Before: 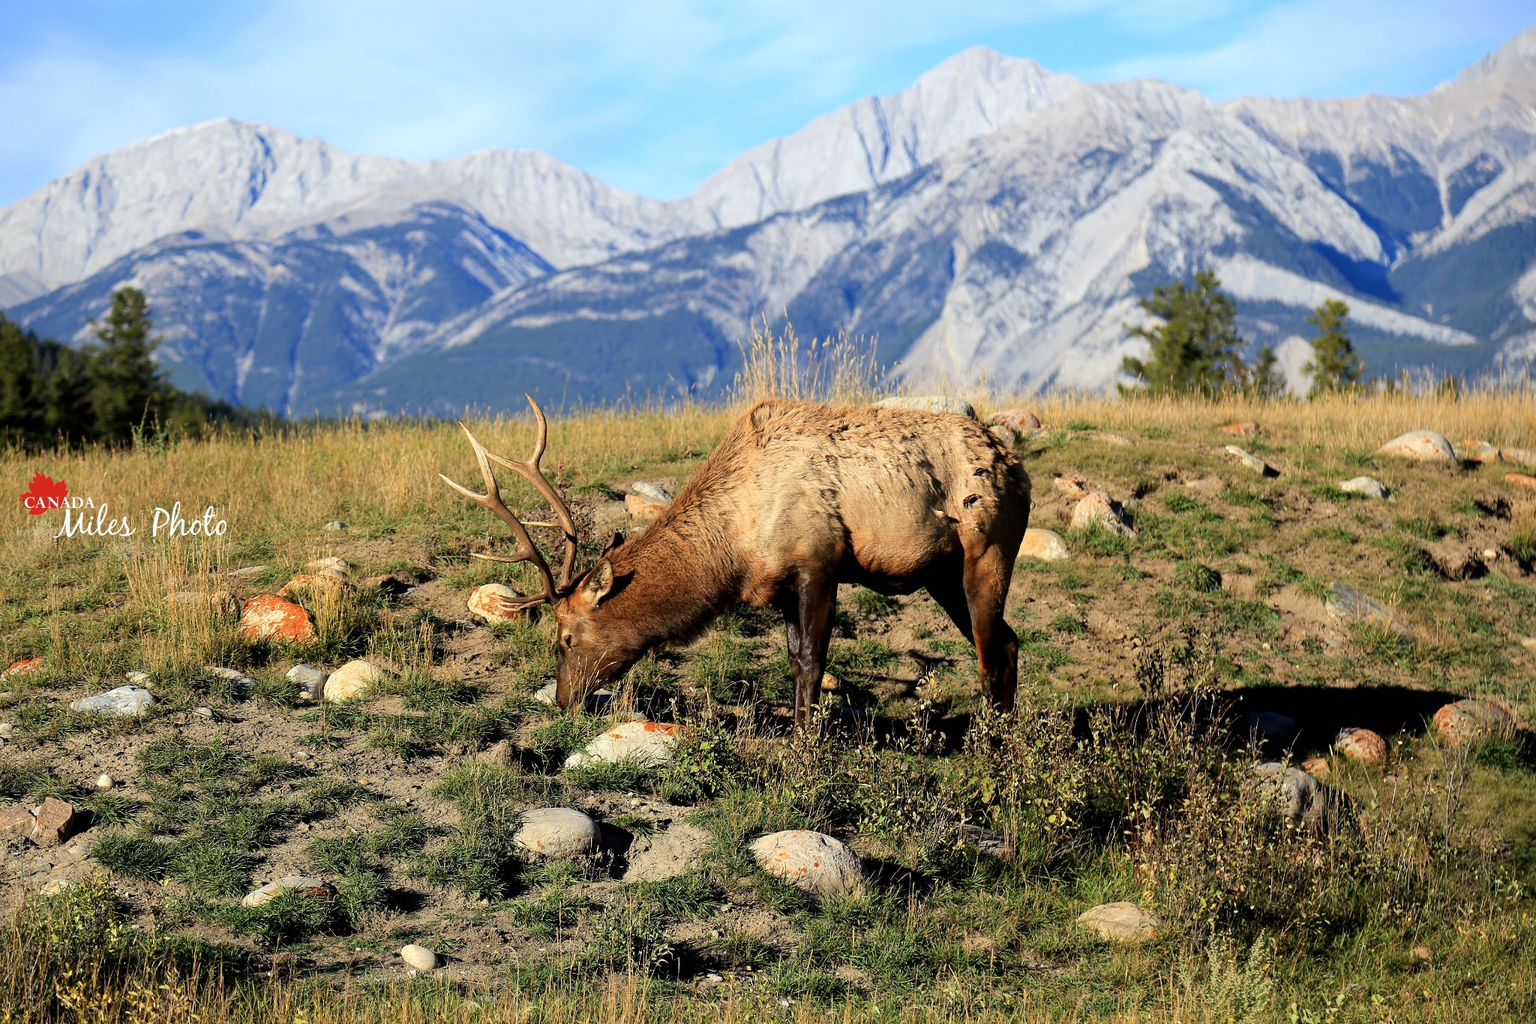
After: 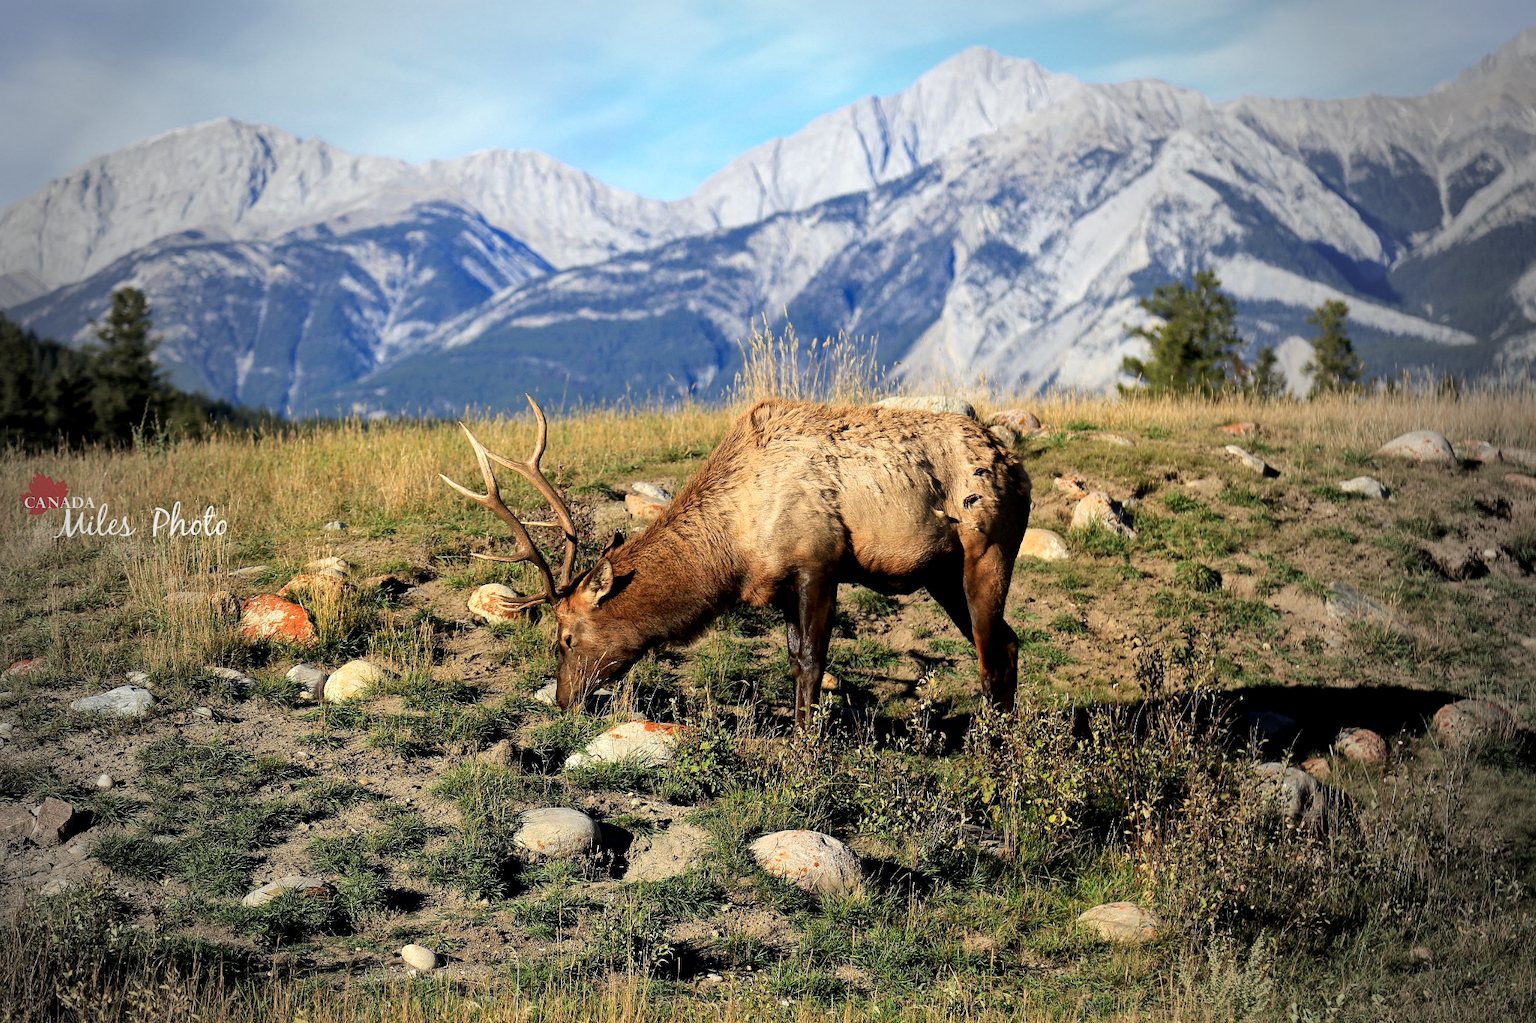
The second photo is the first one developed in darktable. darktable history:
local contrast: mode bilateral grid, contrast 20, coarseness 50, detail 132%, midtone range 0.2
vignetting: fall-off start 64.63%, center (-0.034, 0.148), width/height ratio 0.881
